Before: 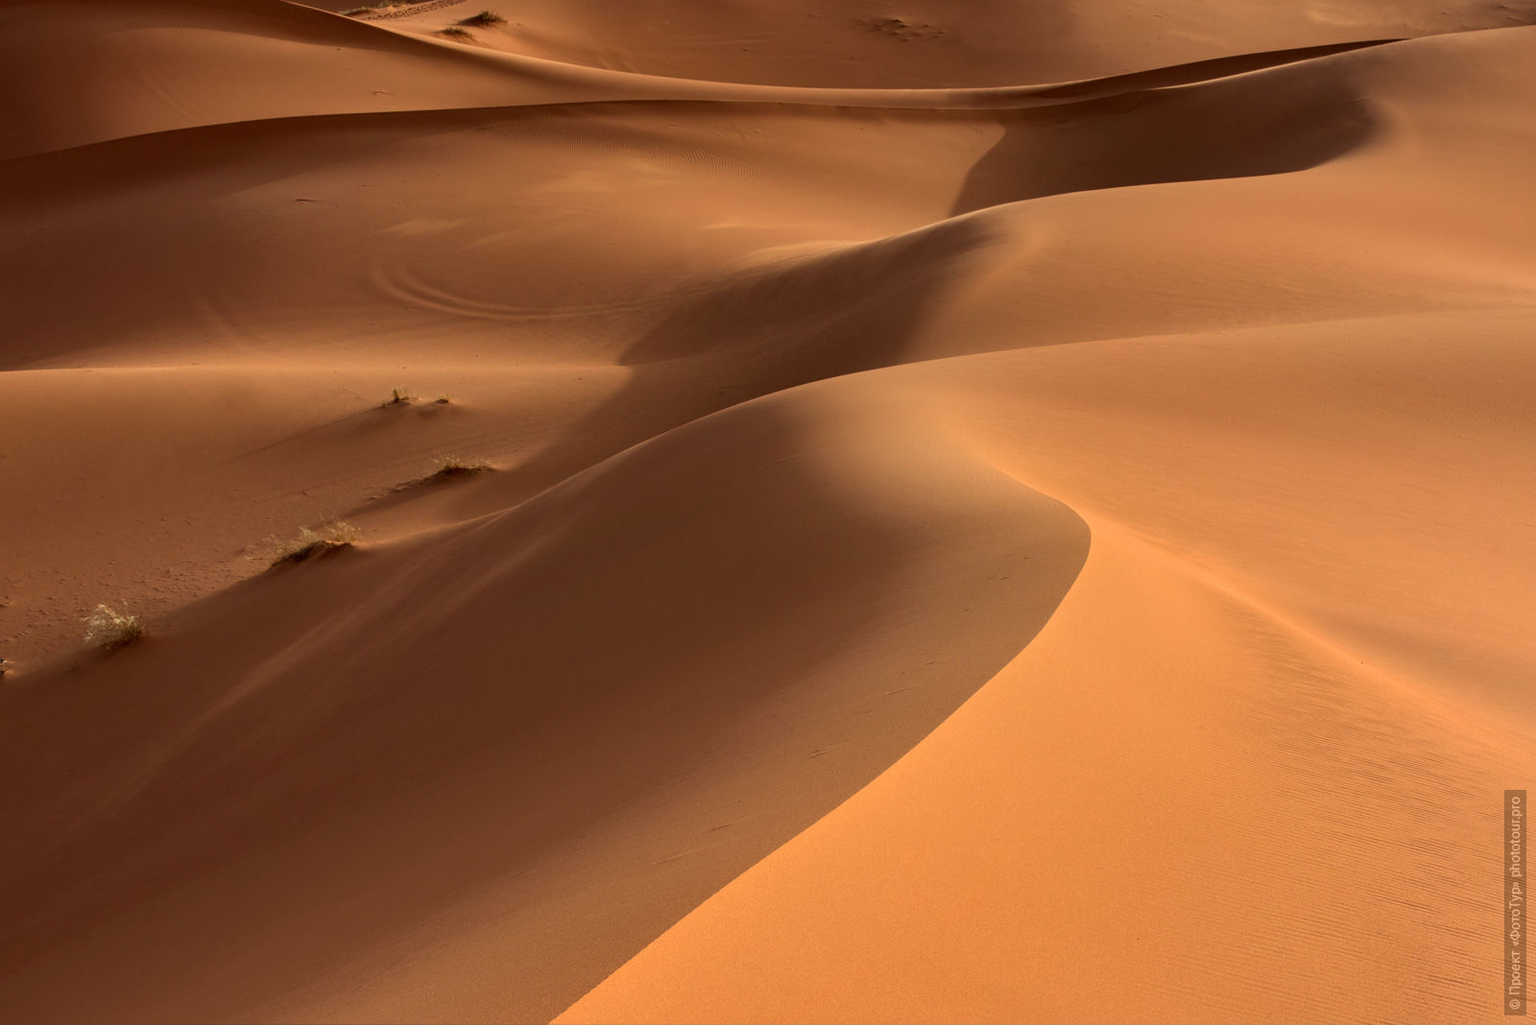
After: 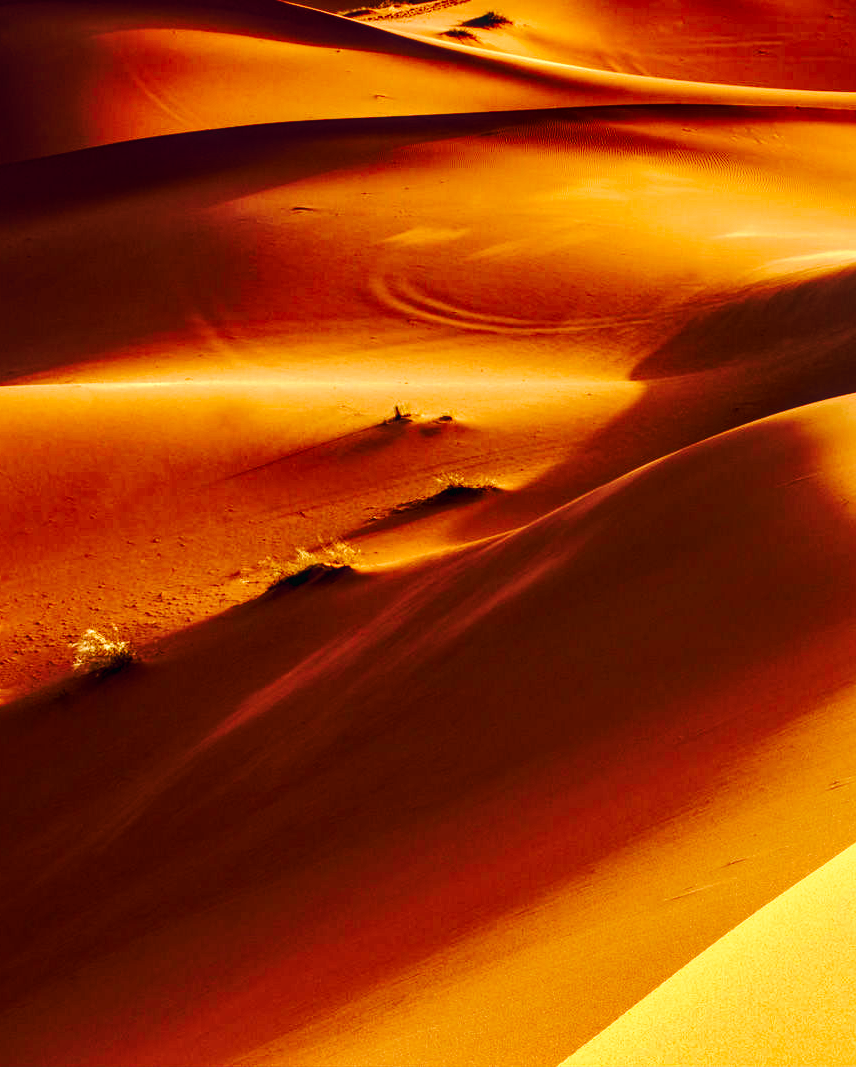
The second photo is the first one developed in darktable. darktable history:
crop: left 0.995%, right 45.488%, bottom 0.087%
local contrast: detail 130%
tone curve: curves: ch0 [(0, 0) (0.003, 0.043) (0.011, 0.043) (0.025, 0.035) (0.044, 0.042) (0.069, 0.035) (0.1, 0.03) (0.136, 0.017) (0.177, 0.03) (0.224, 0.06) (0.277, 0.118) (0.335, 0.189) (0.399, 0.297) (0.468, 0.483) (0.543, 0.631) (0.623, 0.746) (0.709, 0.823) (0.801, 0.944) (0.898, 0.966) (1, 1)], preserve colors none
exposure: exposure 0.601 EV, compensate highlight preservation false
